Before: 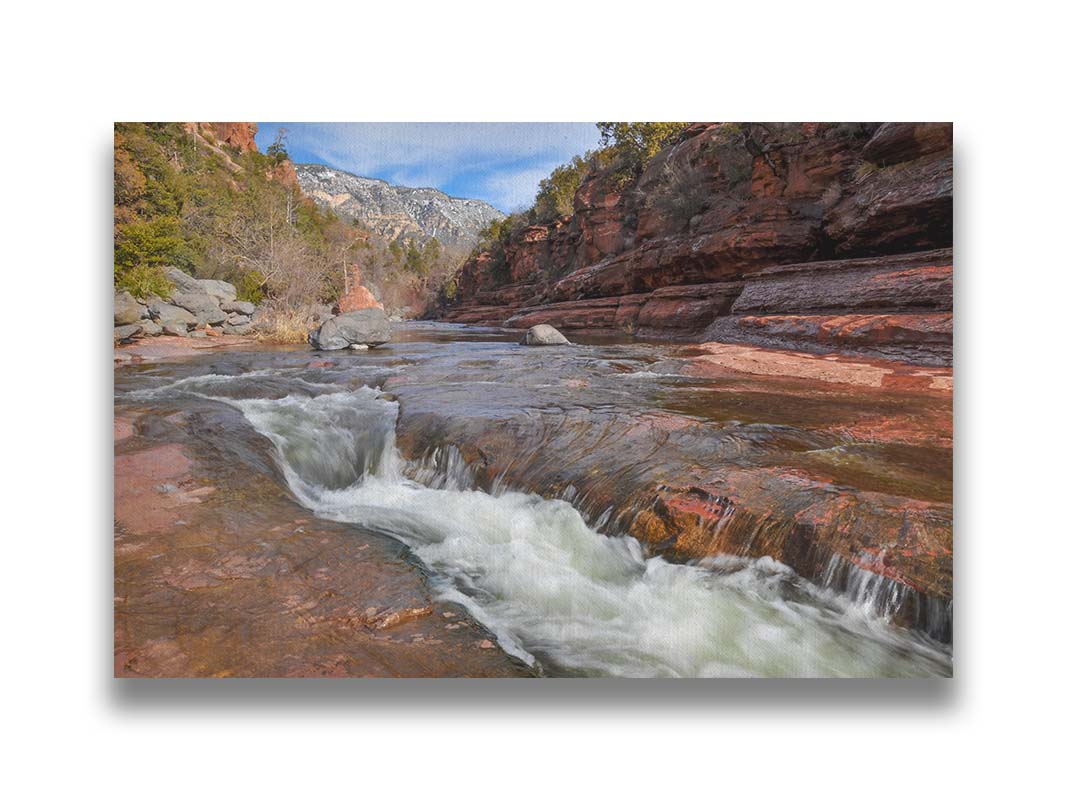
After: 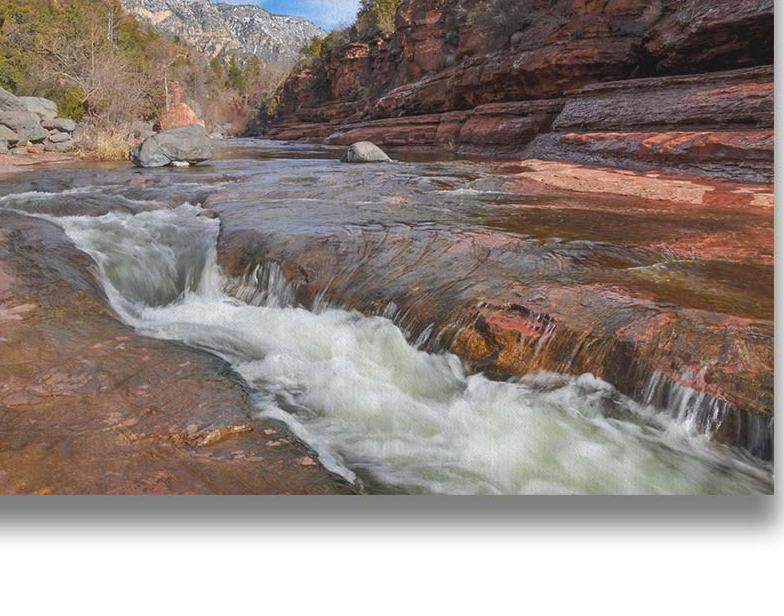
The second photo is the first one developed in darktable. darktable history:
crop: left 16.848%, top 22.894%, right 8.977%
